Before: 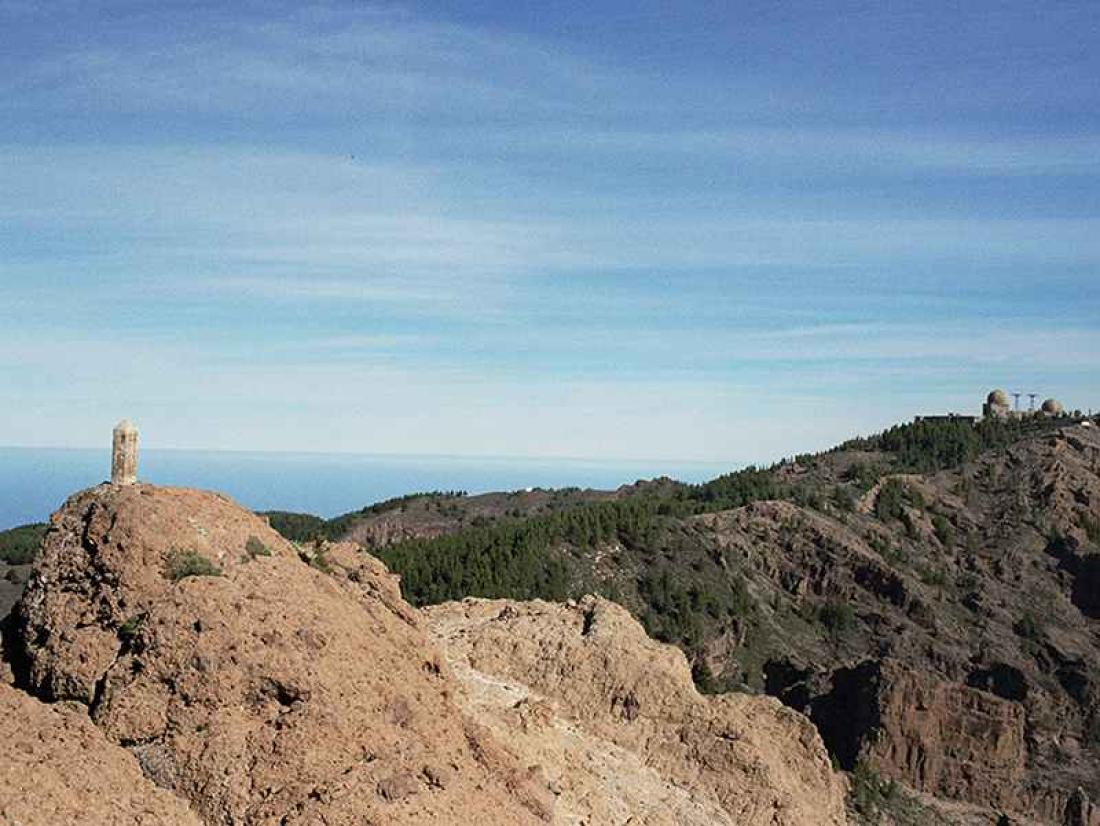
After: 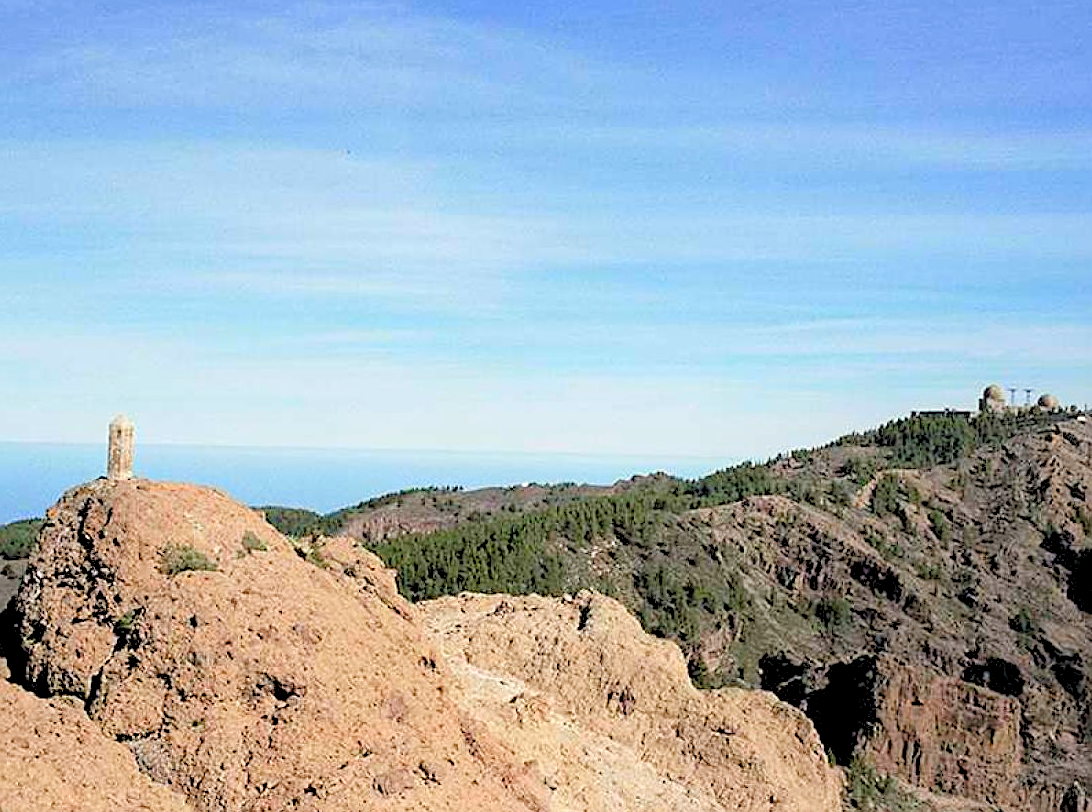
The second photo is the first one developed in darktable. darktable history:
crop: left 0.427%, top 0.713%, right 0.211%, bottom 0.895%
levels: black 0.086%, levels [0.072, 0.414, 0.976]
sharpen: on, module defaults
